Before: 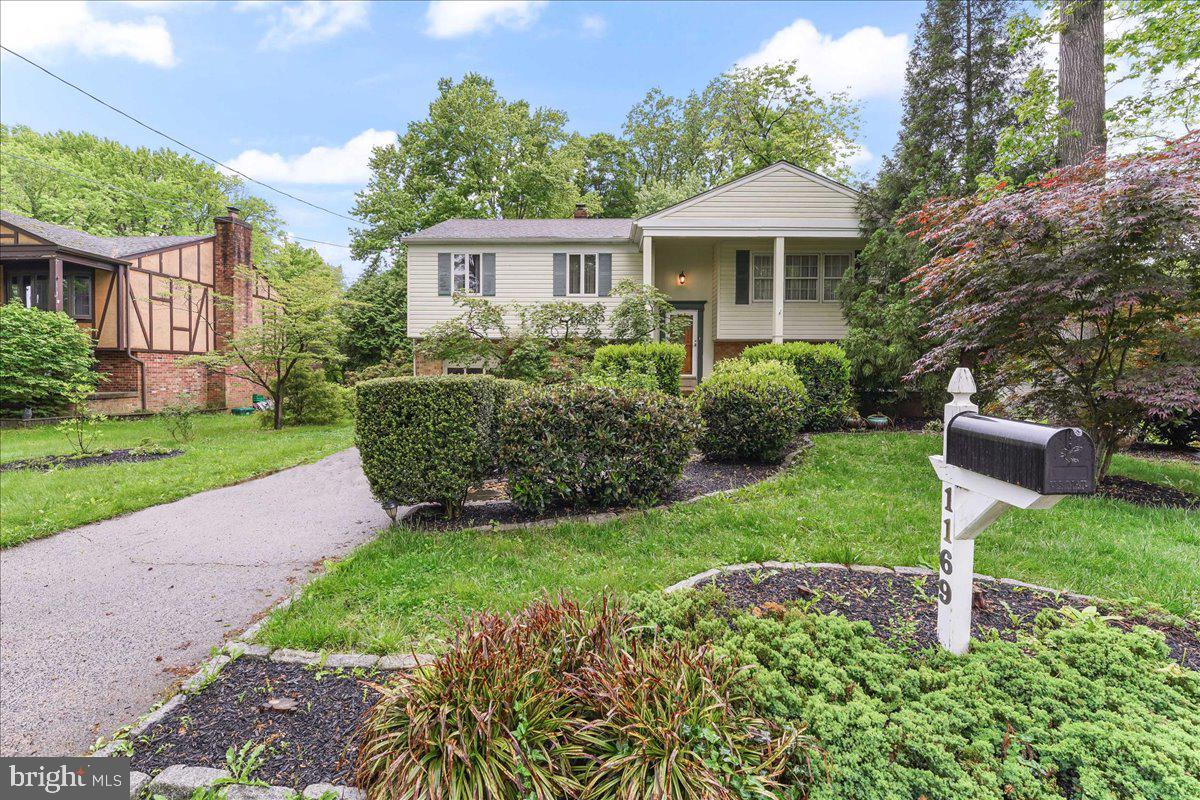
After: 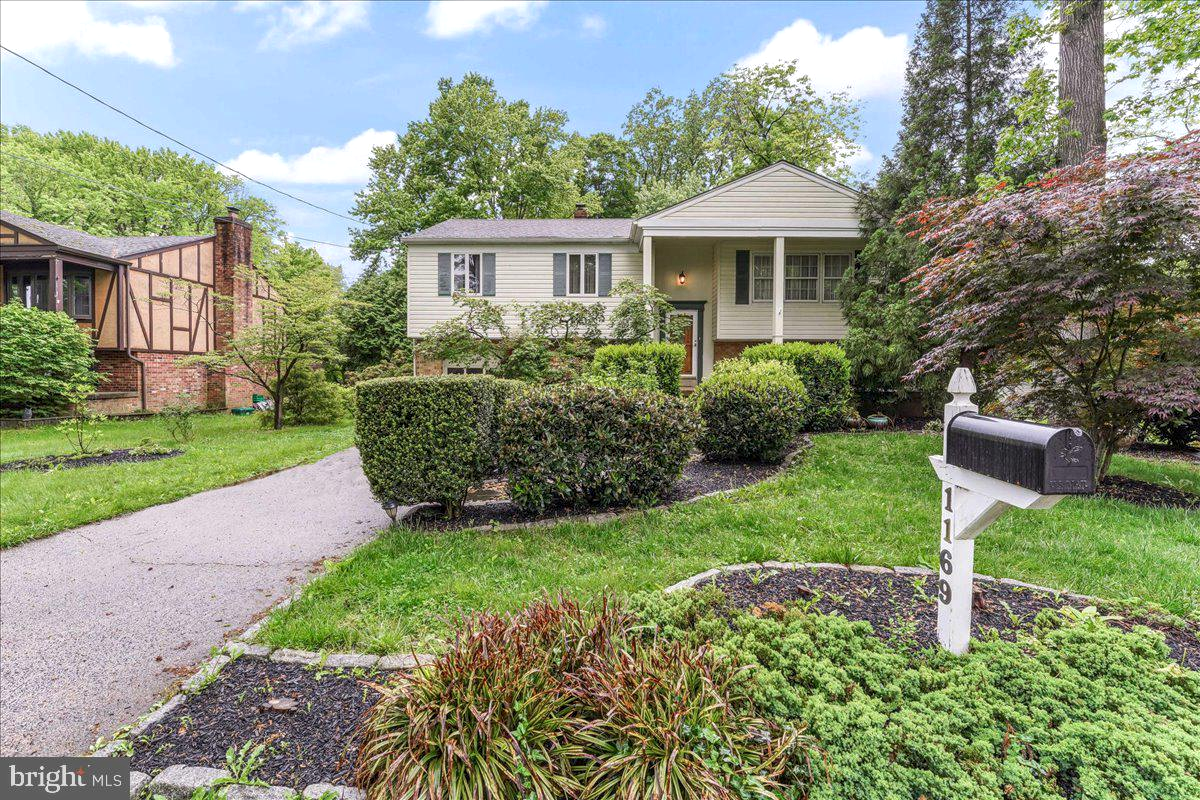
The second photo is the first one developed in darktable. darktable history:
local contrast: on, module defaults
color balance rgb: perceptual saturation grading › global saturation 0.713%
